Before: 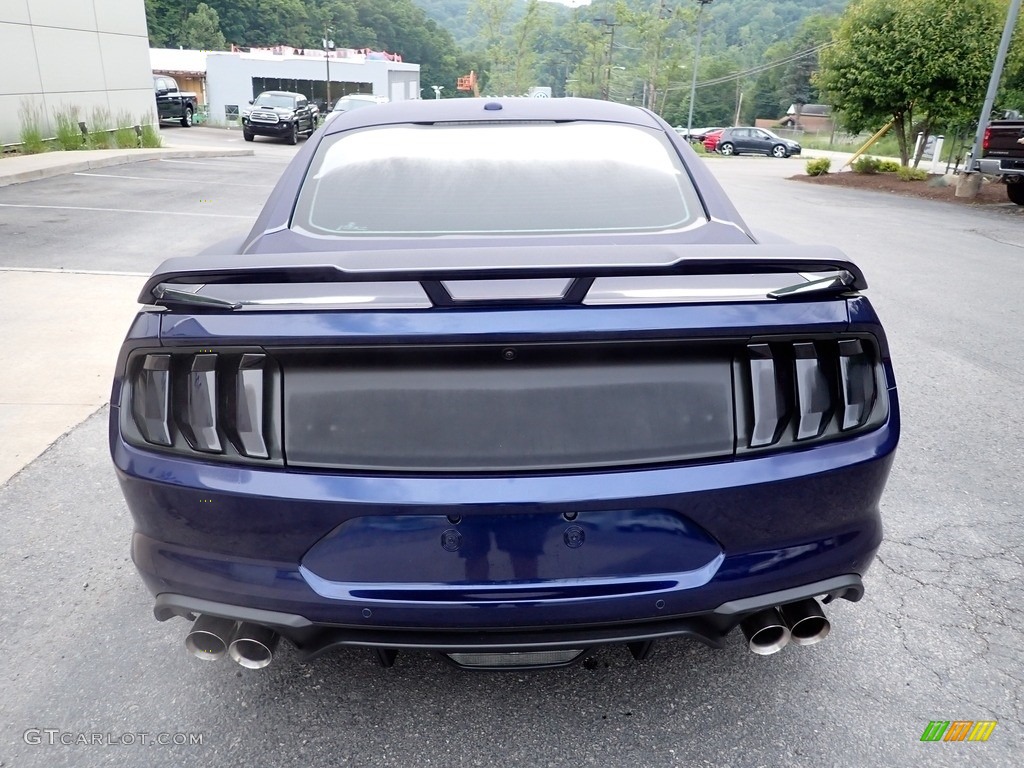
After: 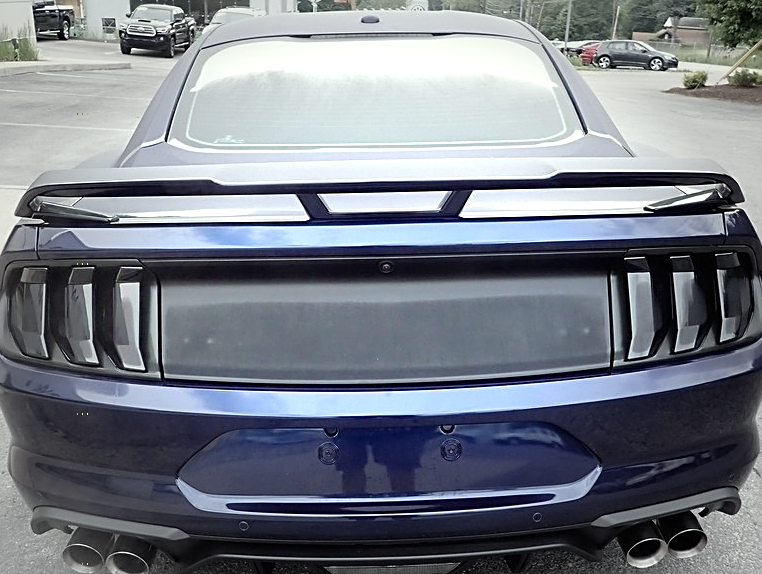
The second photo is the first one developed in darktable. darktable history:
color correction: highlights a* -4.63, highlights b* 5.05, saturation 0.952
sharpen: on, module defaults
exposure: black level correction 0, exposure 0.691 EV, compensate exposure bias true, compensate highlight preservation false
vignetting: fall-off start 48.12%, center (-0.01, 0), automatic ratio true, width/height ratio 1.292
crop and rotate: left 12.04%, top 11.342%, right 13.474%, bottom 13.87%
